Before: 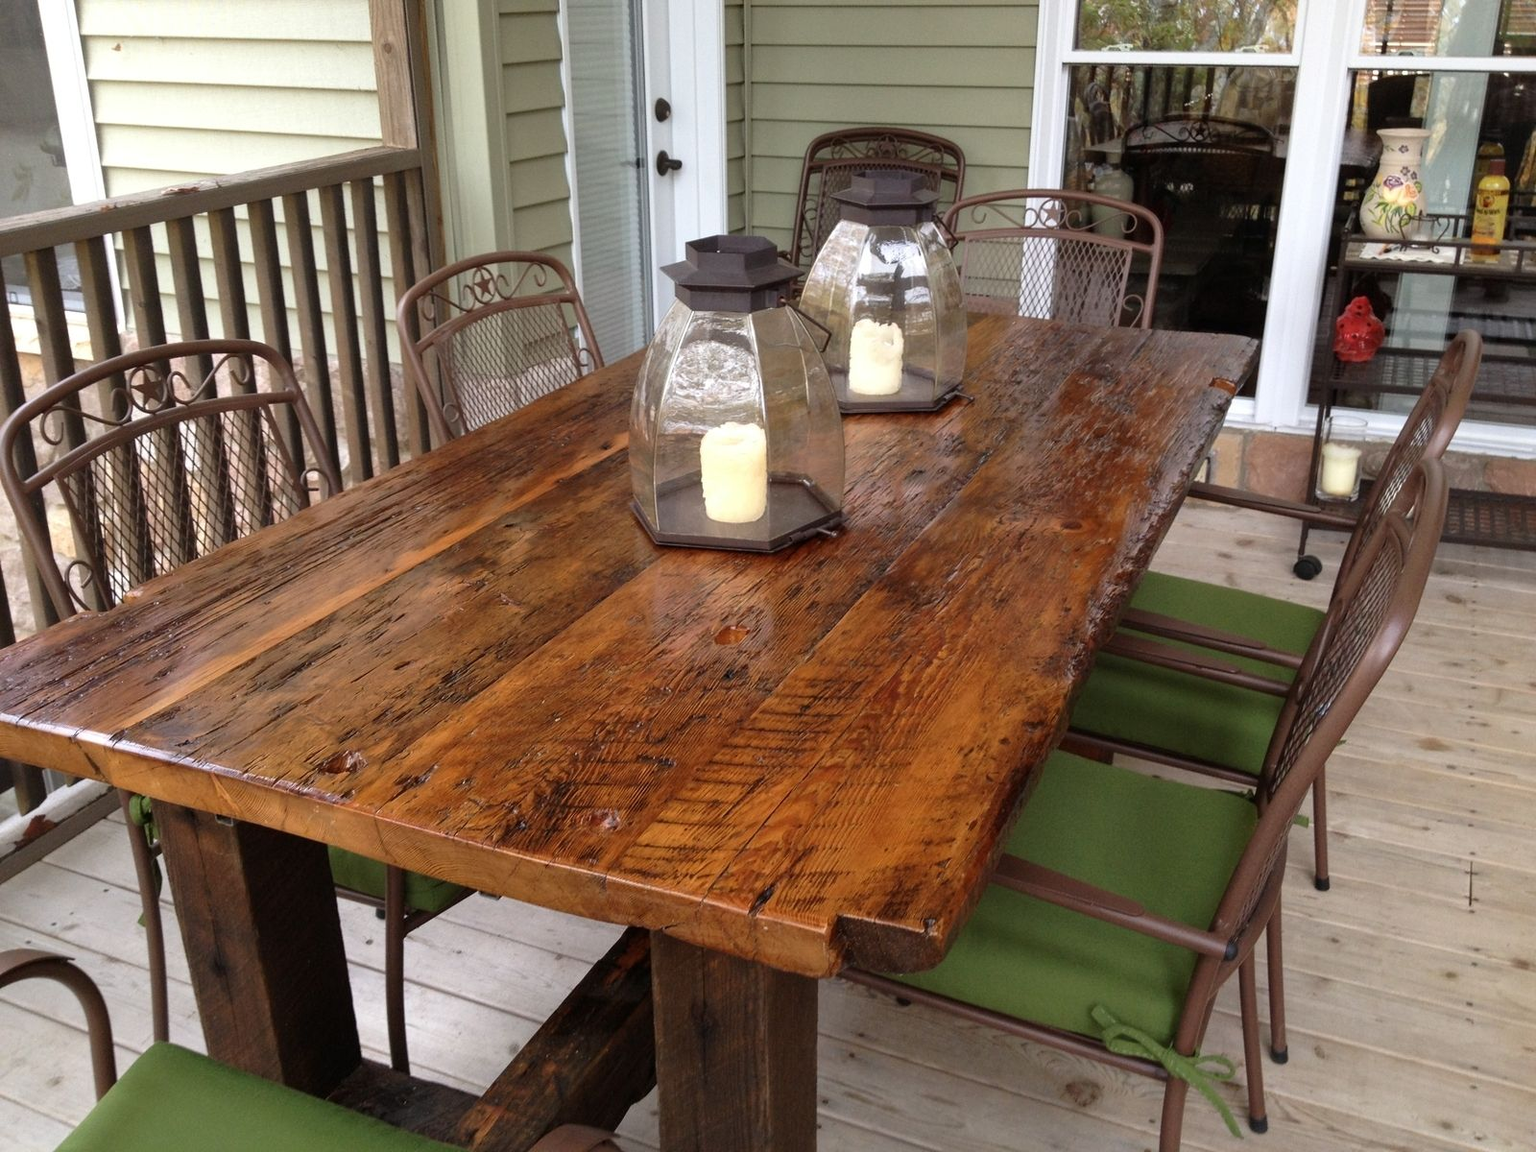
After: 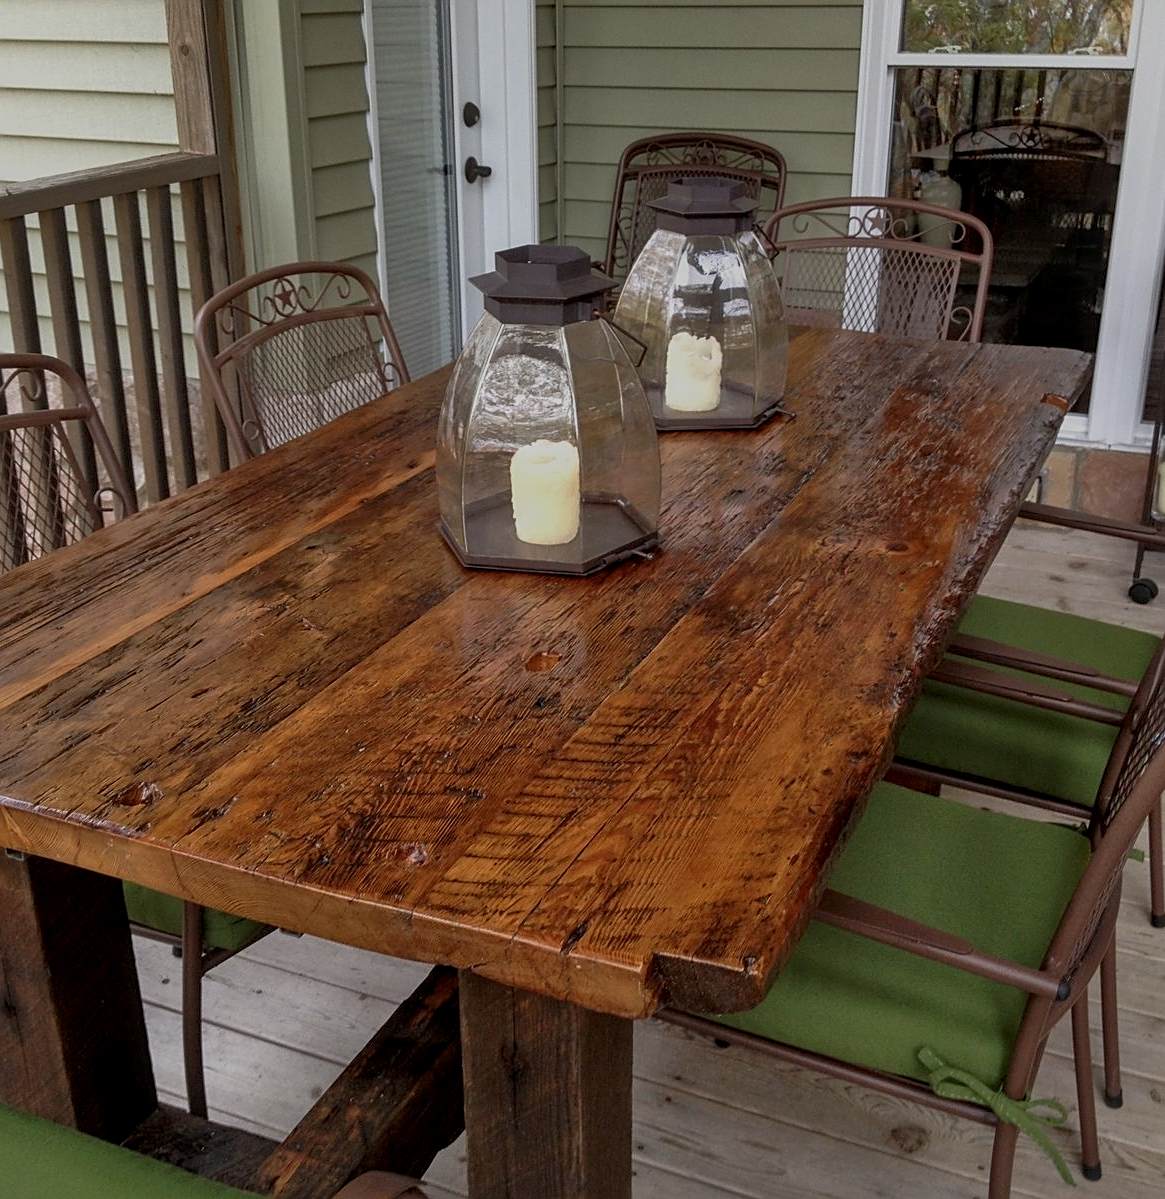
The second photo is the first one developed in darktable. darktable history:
crop: left 13.722%, top 0%, right 13.418%
sharpen: amount 0.463
tone equalizer: -8 EV -0.017 EV, -7 EV 0.028 EV, -6 EV -0.008 EV, -5 EV 0.006 EV, -4 EV -0.037 EV, -3 EV -0.241 EV, -2 EV -0.663 EV, -1 EV -0.986 EV, +0 EV -0.973 EV
local contrast: detail 130%
